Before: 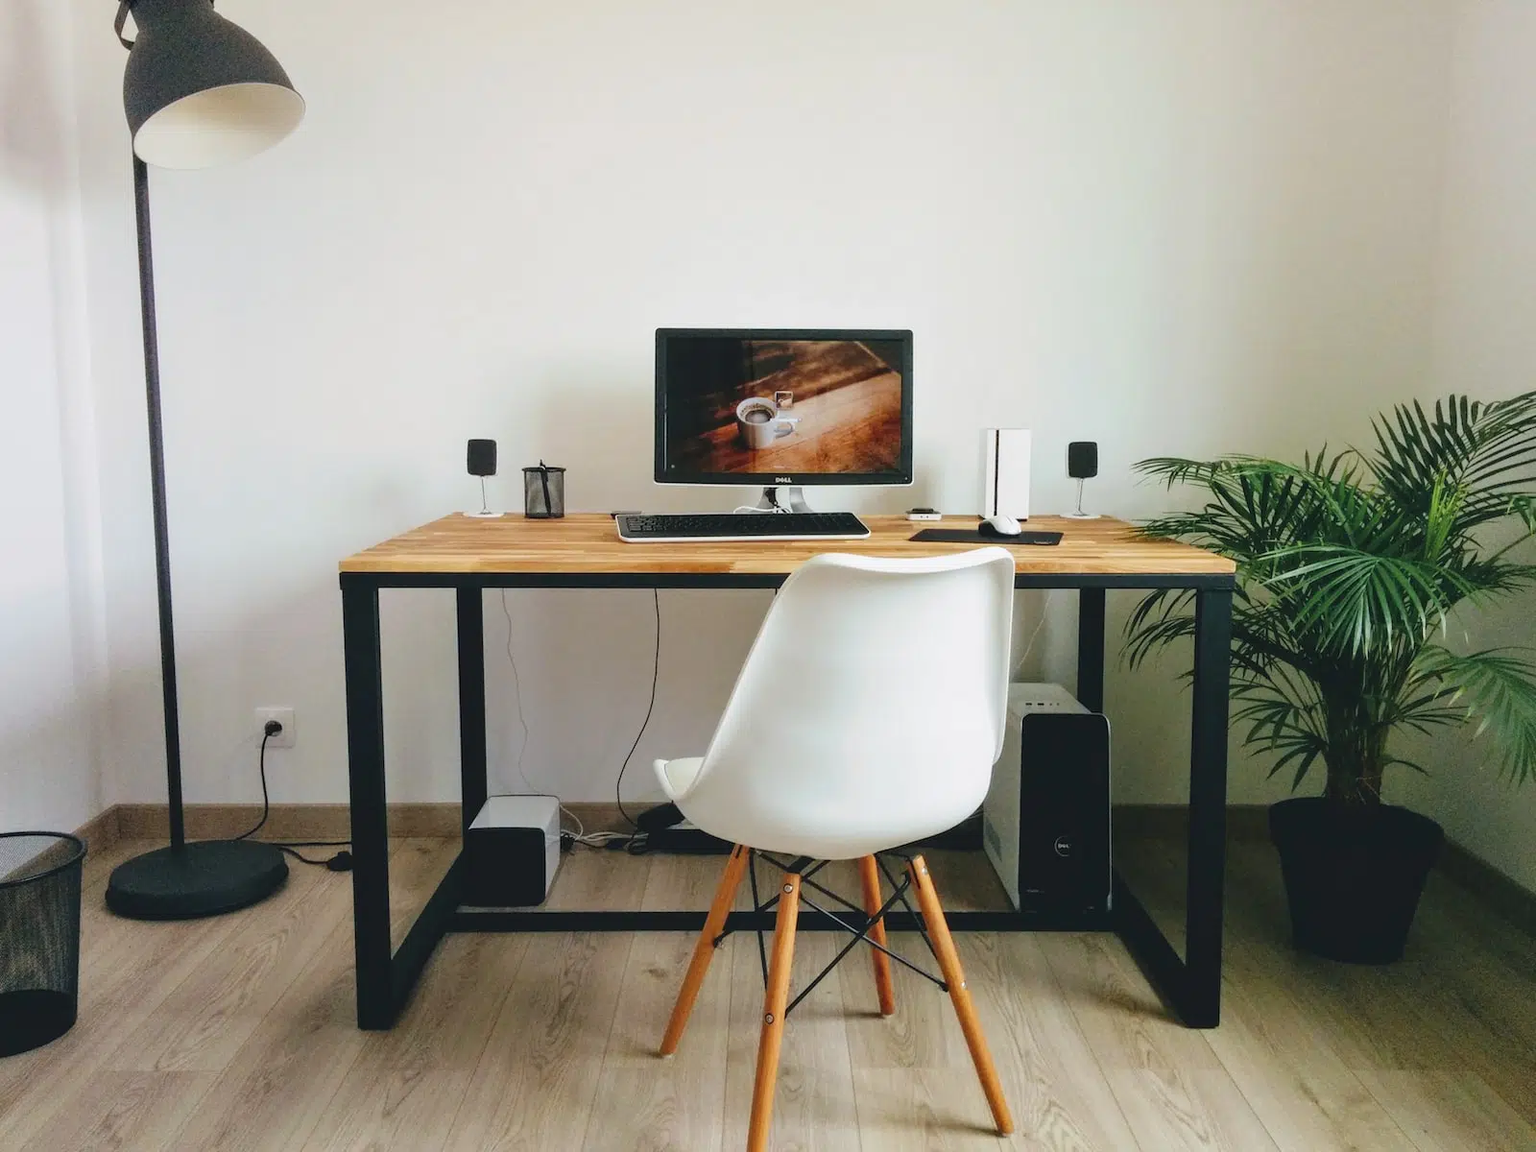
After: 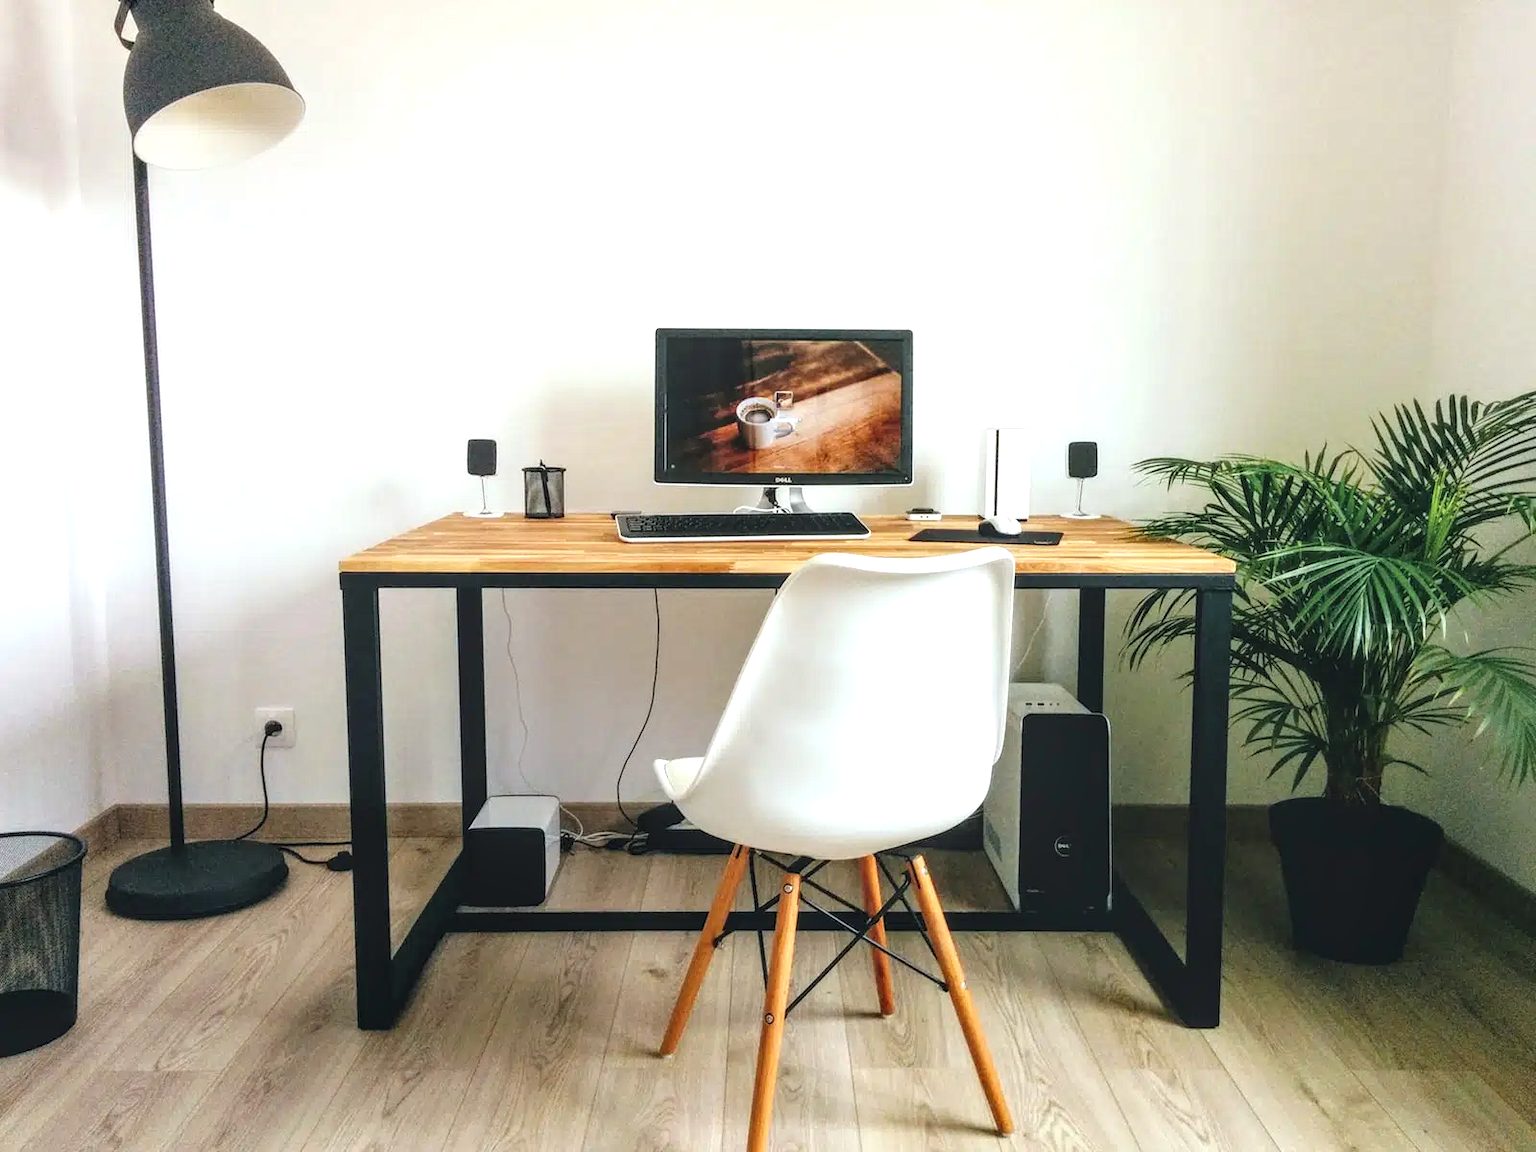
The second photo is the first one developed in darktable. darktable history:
exposure: exposure 0.195 EV, compensate highlight preservation false
tone equalizer: -8 EV -0.42 EV, -7 EV -0.382 EV, -6 EV -0.296 EV, -5 EV -0.258 EV, -3 EV 0.254 EV, -2 EV 0.346 EV, -1 EV 0.4 EV, +0 EV 0.396 EV
local contrast: on, module defaults
